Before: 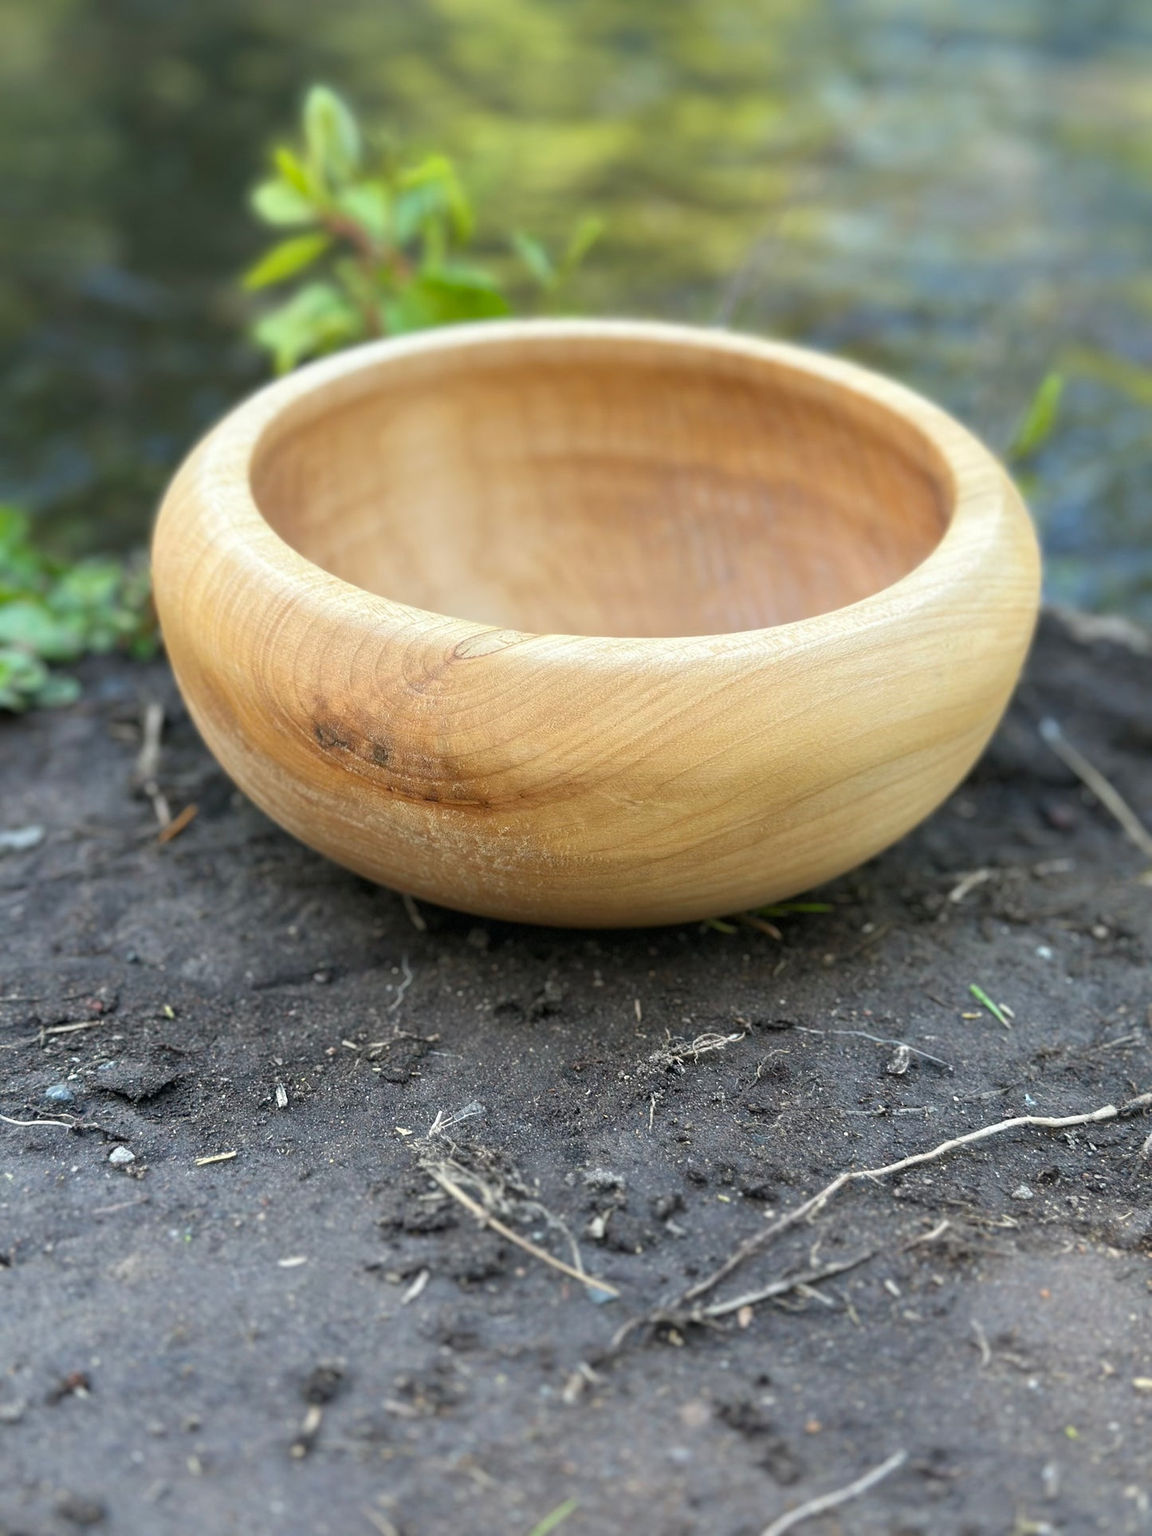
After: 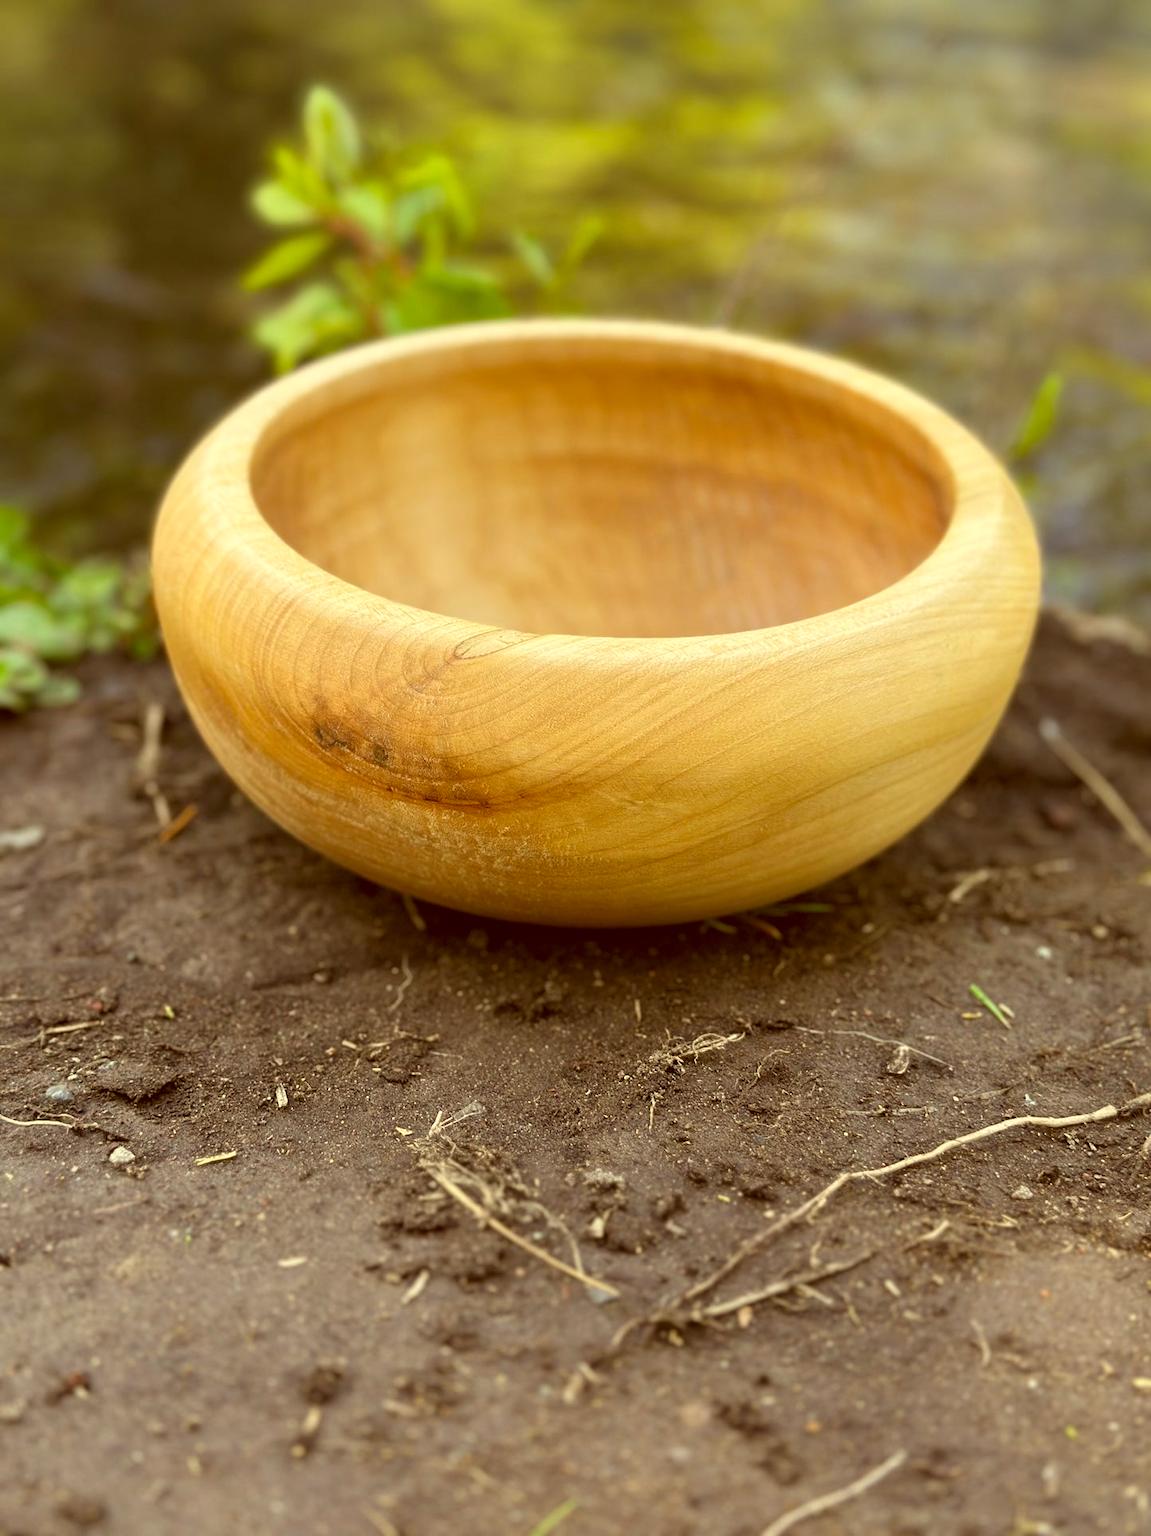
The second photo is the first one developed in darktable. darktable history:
color correction: highlights a* 1.17, highlights b* 25.01, shadows a* 16.14, shadows b* 24.43
